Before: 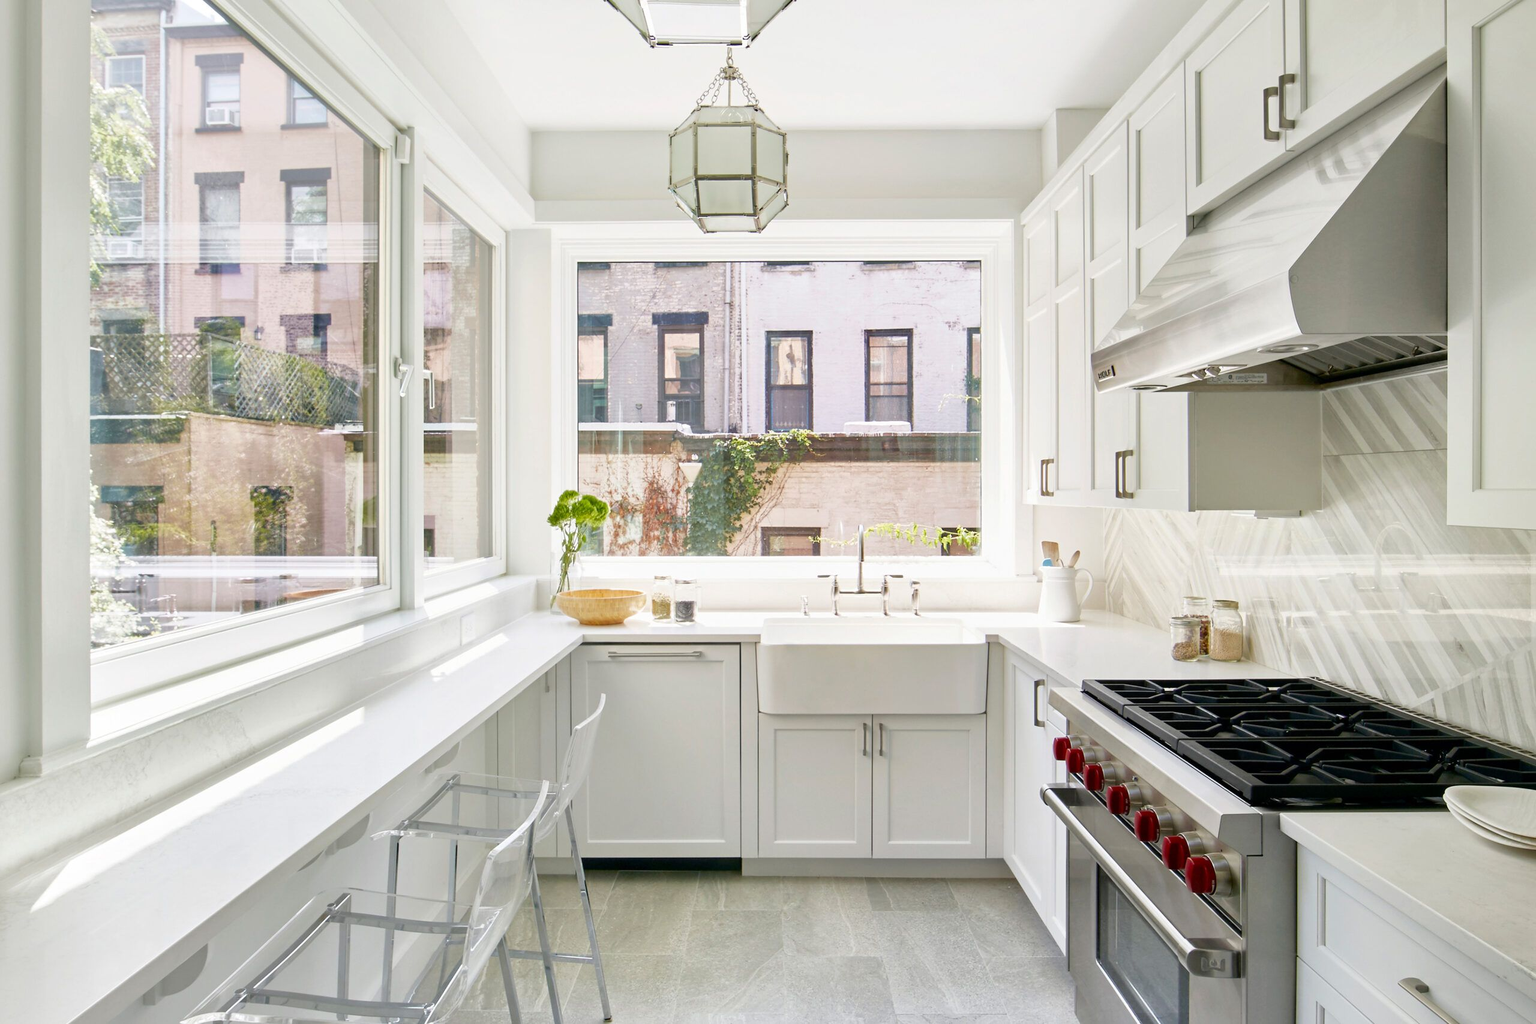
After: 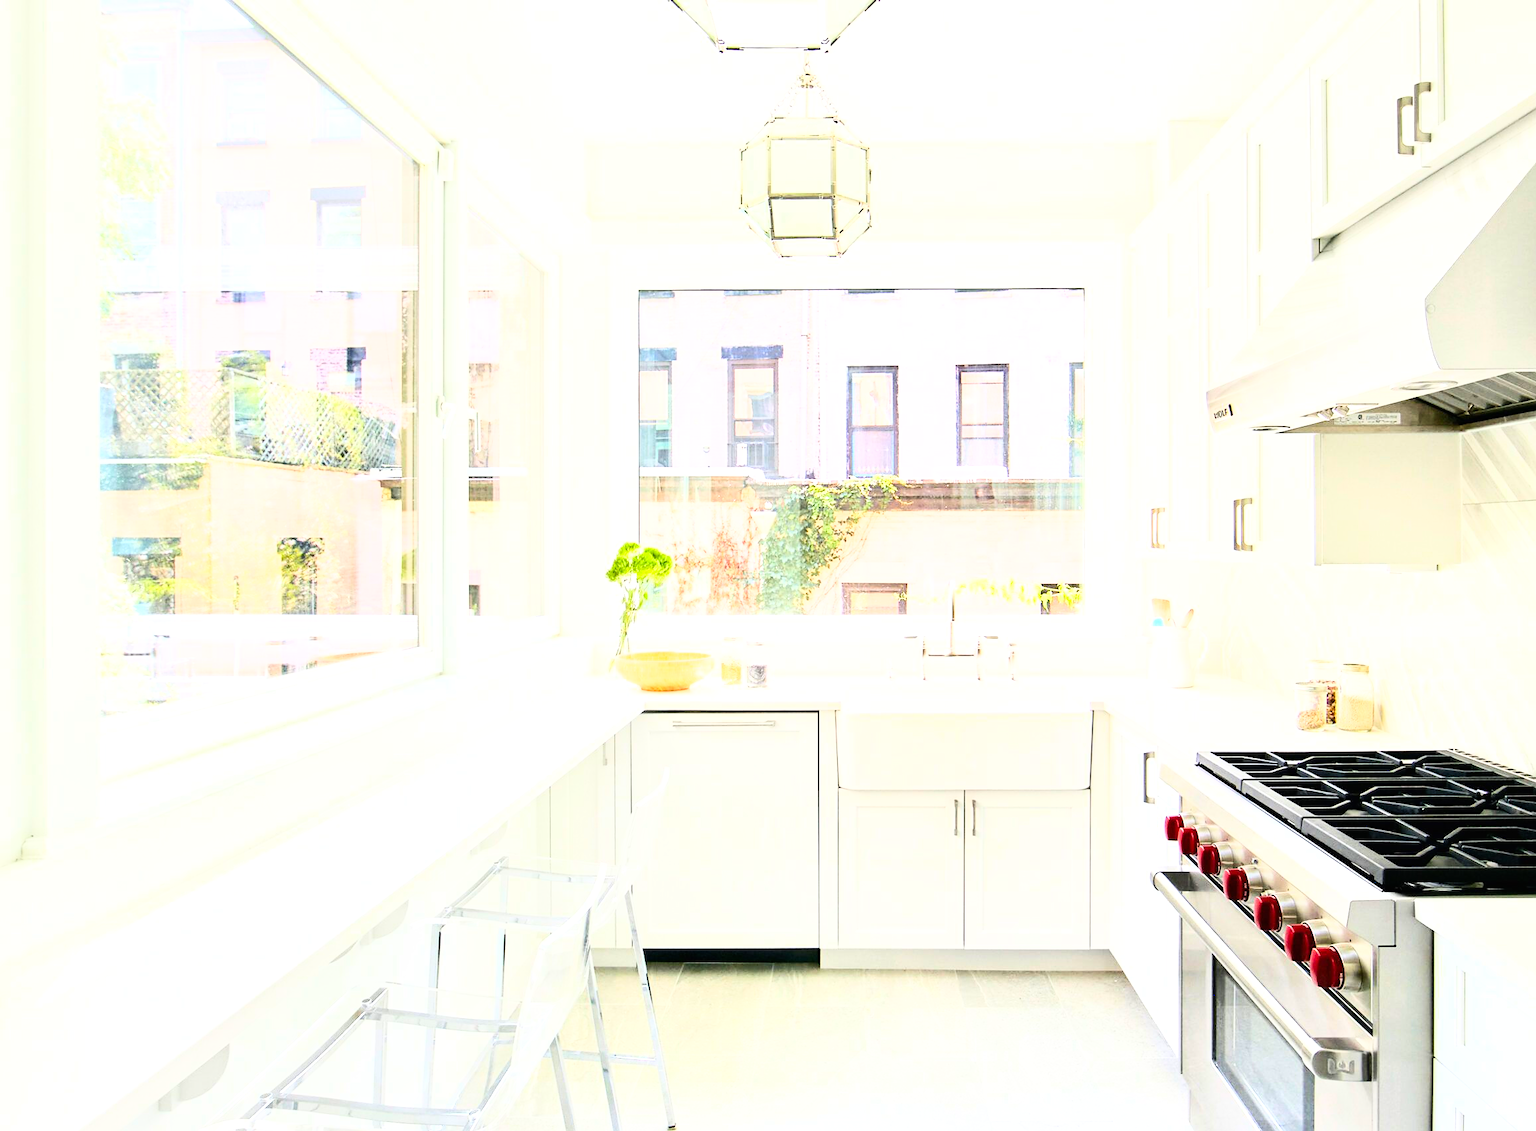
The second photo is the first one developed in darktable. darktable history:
crop: right 9.508%, bottom 0.028%
shadows and highlights: shadows 37.49, highlights -27.52, soften with gaussian
exposure: black level correction -0.001, exposure 0.906 EV, compensate exposure bias true, compensate highlight preservation false
sharpen: amount 0.214
base curve: curves: ch0 [(0, 0) (0.007, 0.004) (0.027, 0.03) (0.046, 0.07) (0.207, 0.54) (0.442, 0.872) (0.673, 0.972) (1, 1)]
